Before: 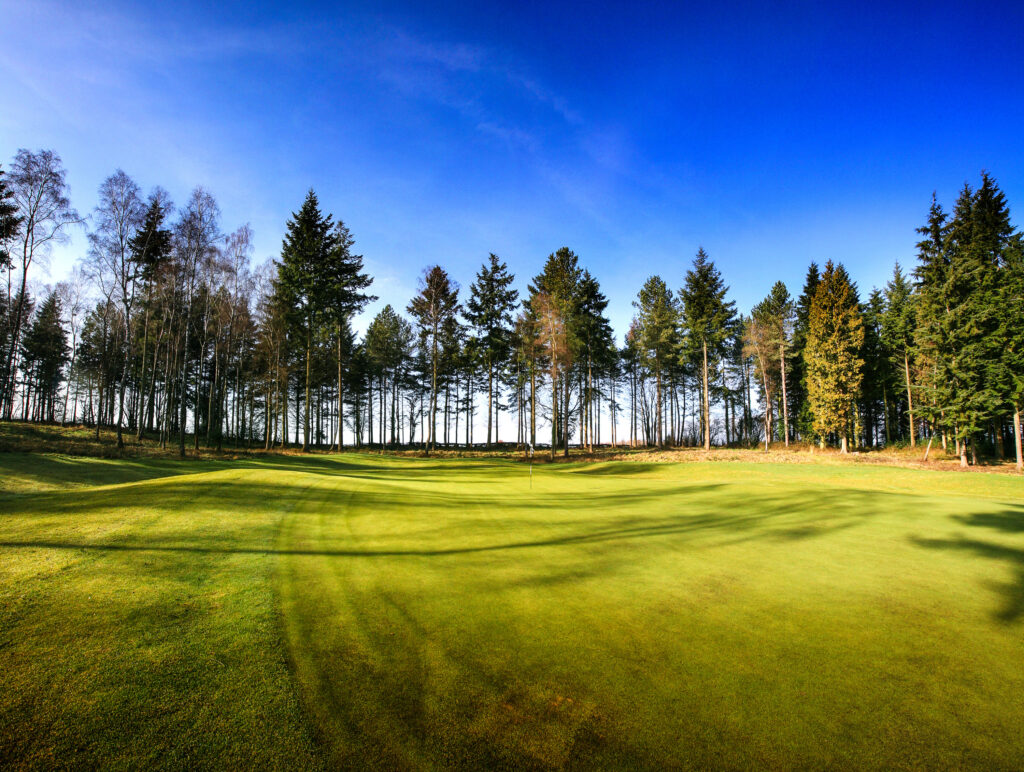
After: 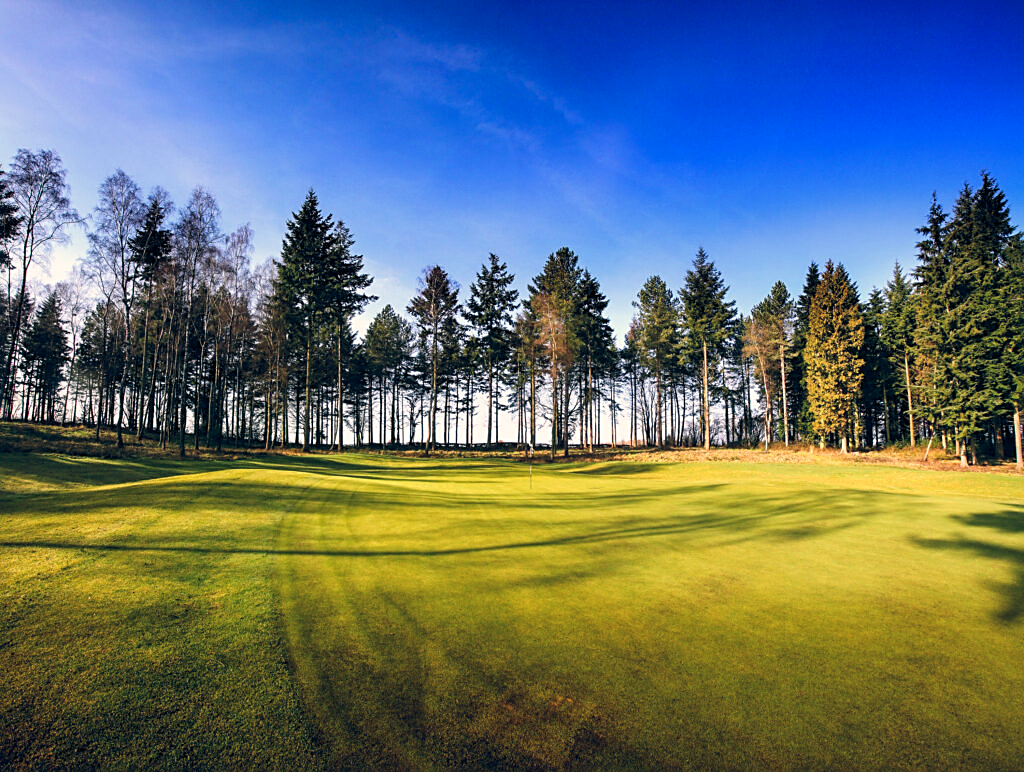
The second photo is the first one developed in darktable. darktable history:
color balance rgb: shadows lift › hue 87.51°, highlights gain › chroma 3.21%, highlights gain › hue 55.1°, global offset › chroma 0.15%, global offset › hue 253.66°, linear chroma grading › global chroma 0.5%
sharpen: radius 1.967
